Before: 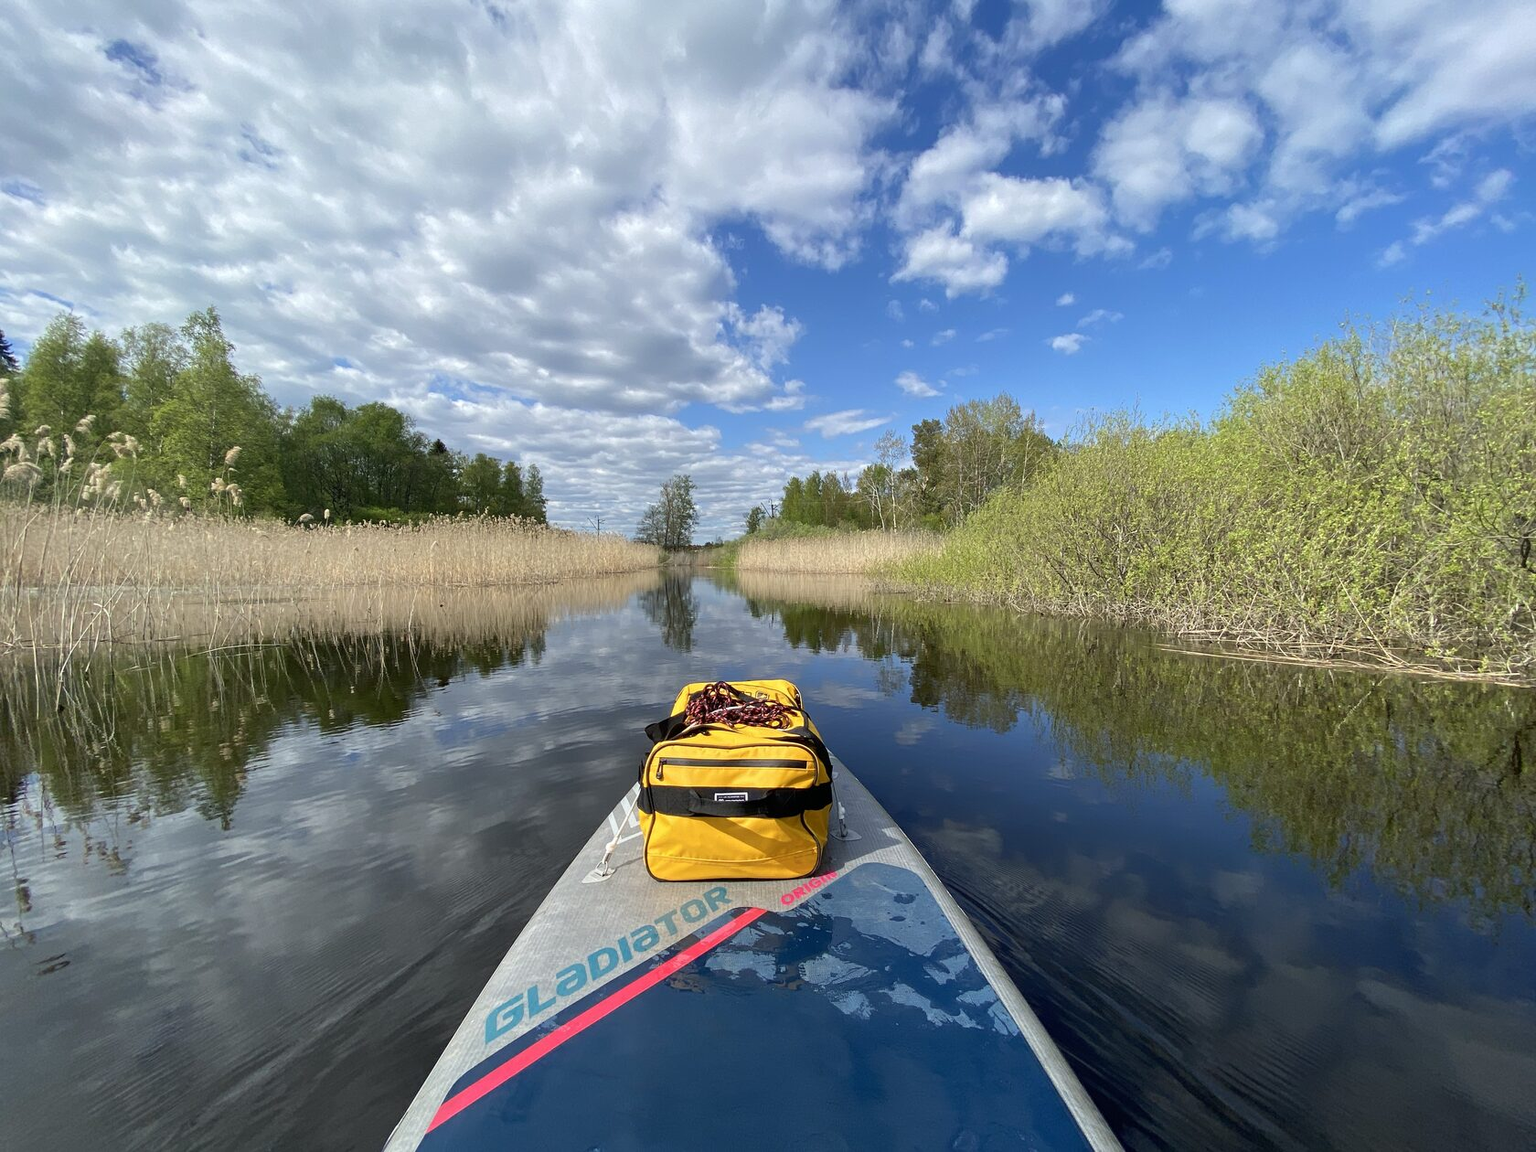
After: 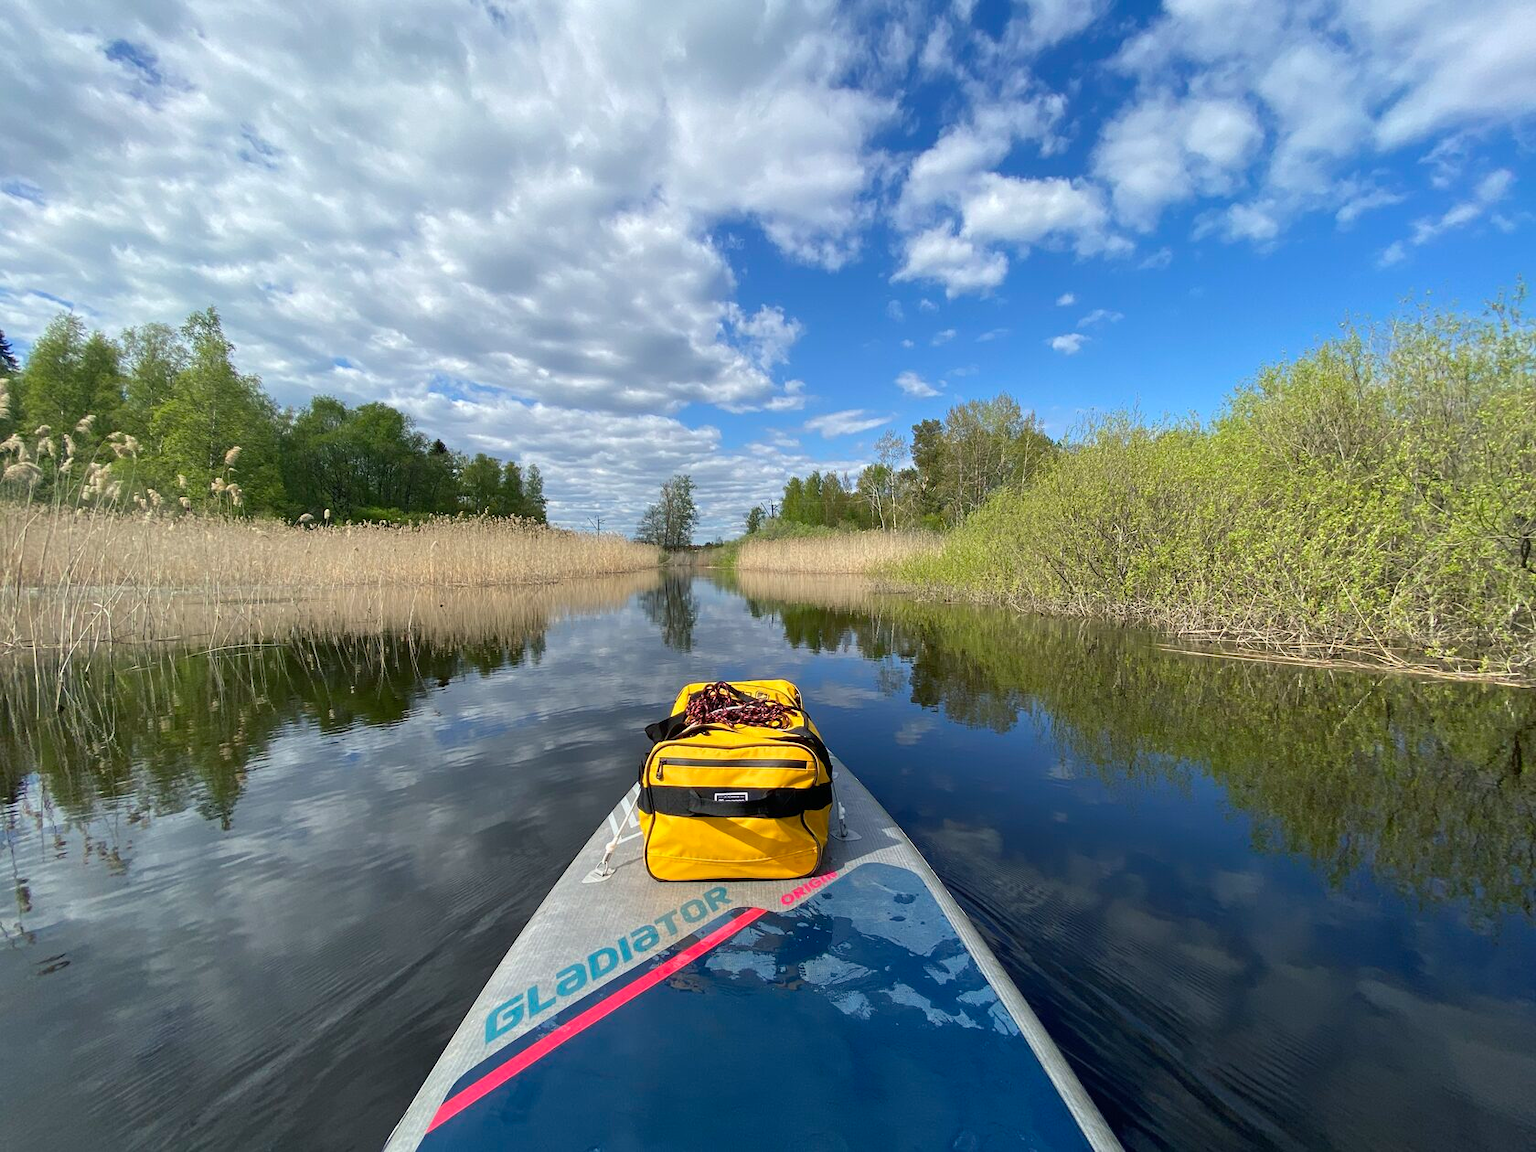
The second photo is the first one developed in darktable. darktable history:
color balance rgb: shadows lift › chroma 2.063%, shadows lift › hue 248.22°, perceptual saturation grading › global saturation 0.091%, global vibrance 10.785%
